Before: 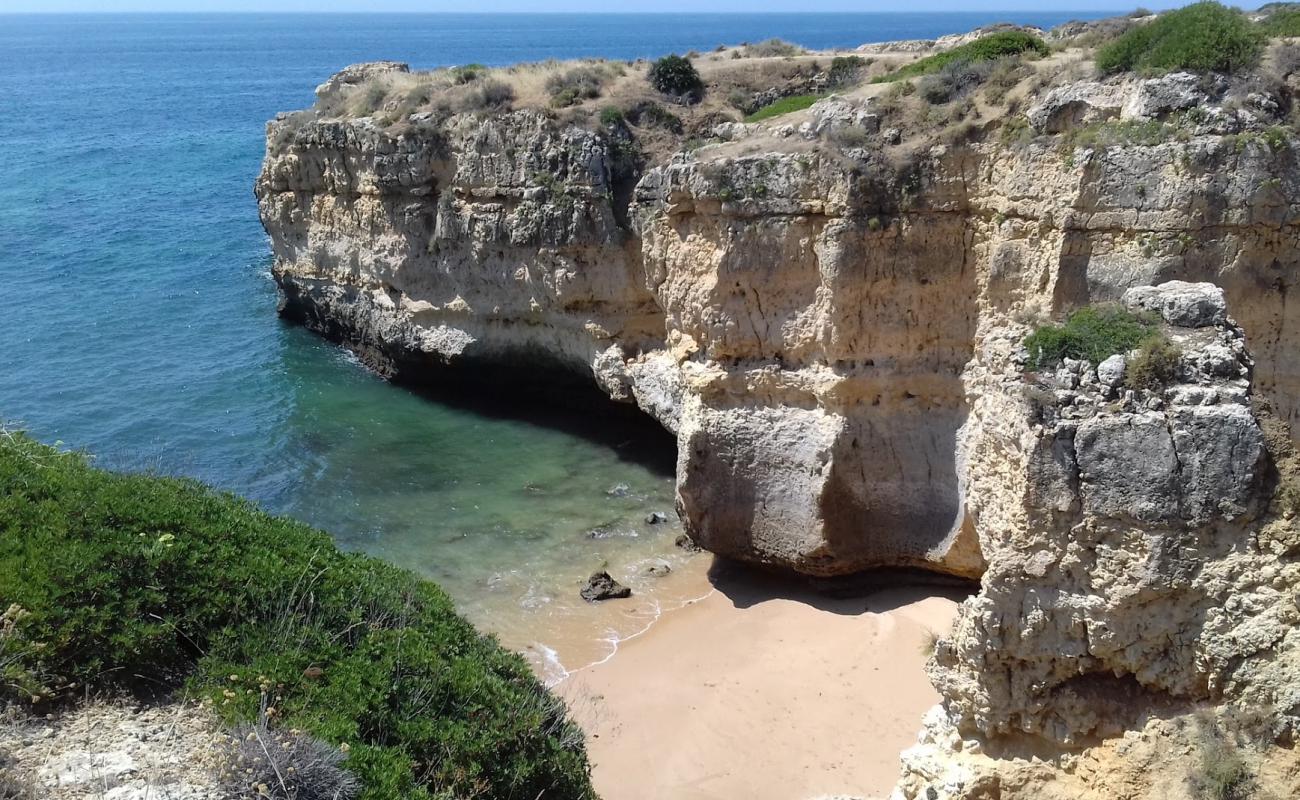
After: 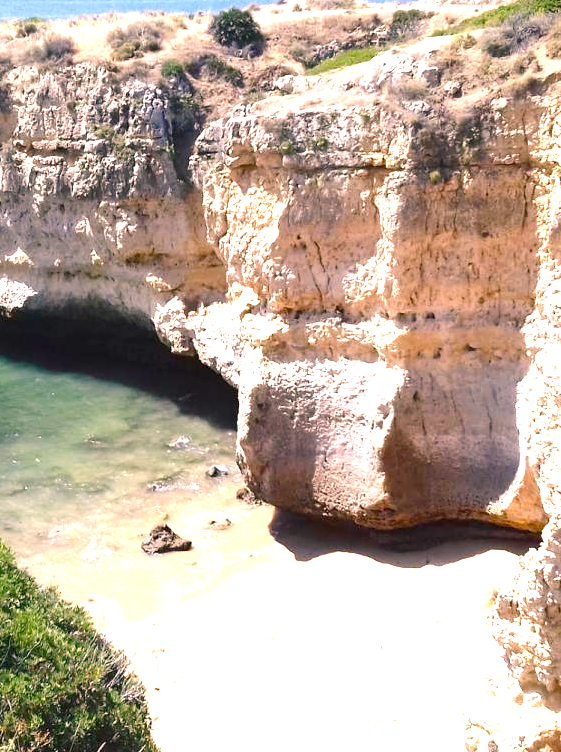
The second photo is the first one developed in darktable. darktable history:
crop: left 33.838%, top 5.934%, right 22.942%
color balance rgb: highlights gain › chroma 4.527%, highlights gain › hue 33.53°, linear chroma grading › global chroma 0.704%, perceptual saturation grading › global saturation 20%, perceptual saturation grading › highlights -24.84%, perceptual saturation grading › shadows 24.77%
exposure: black level correction 0, exposure 1.626 EV, compensate highlight preservation false
